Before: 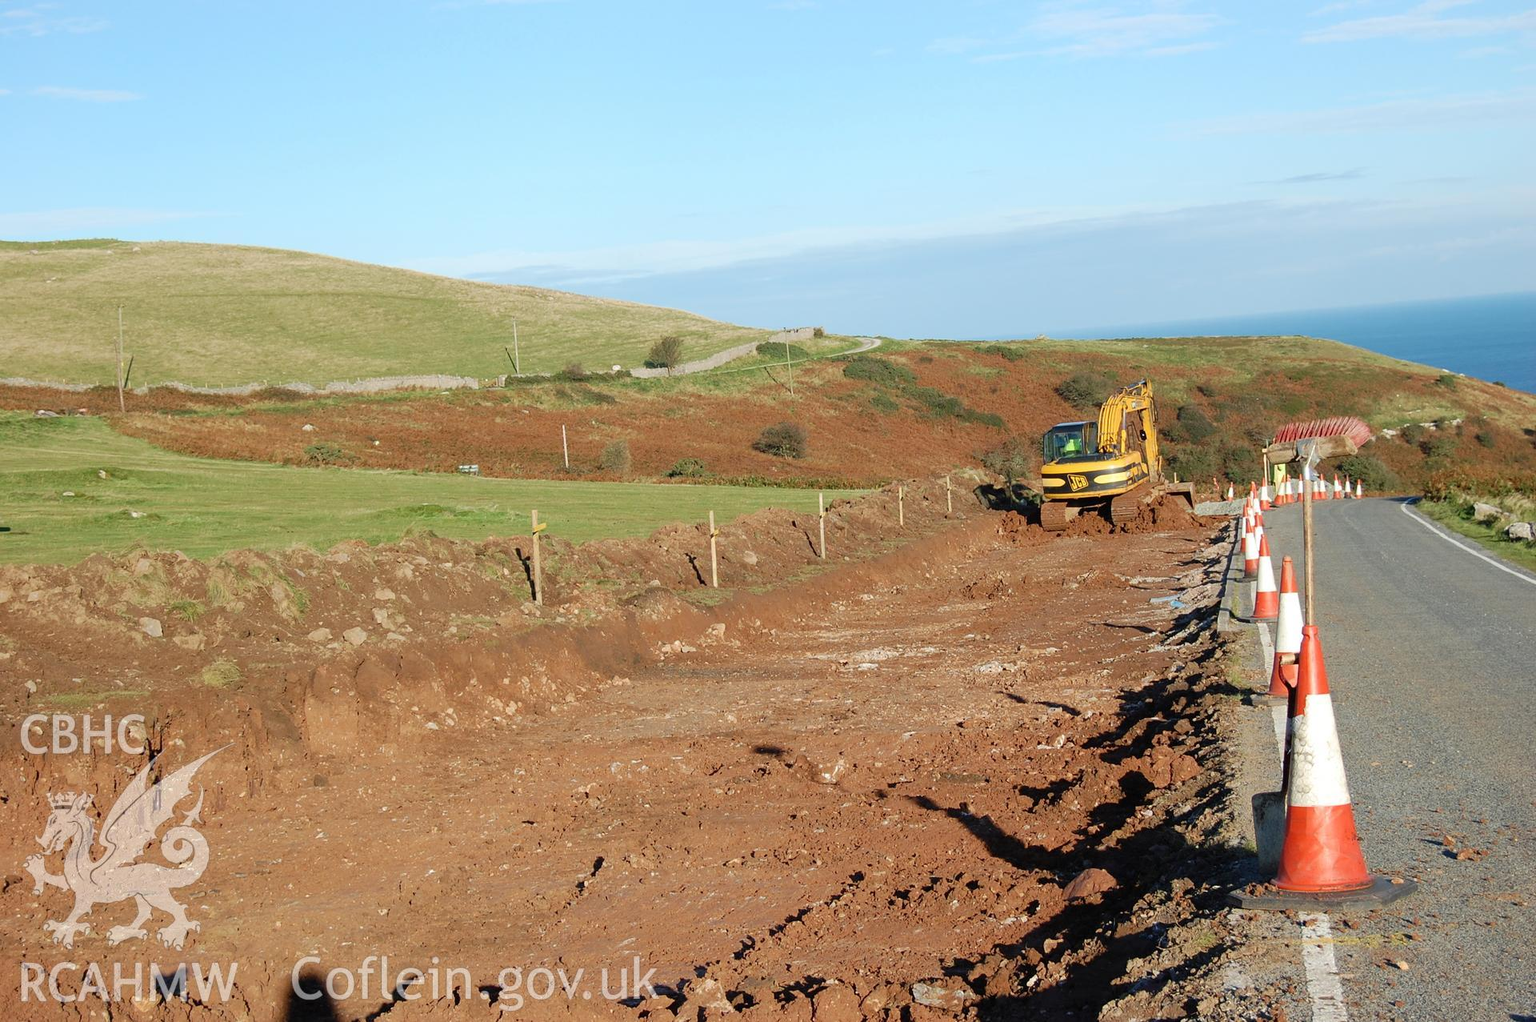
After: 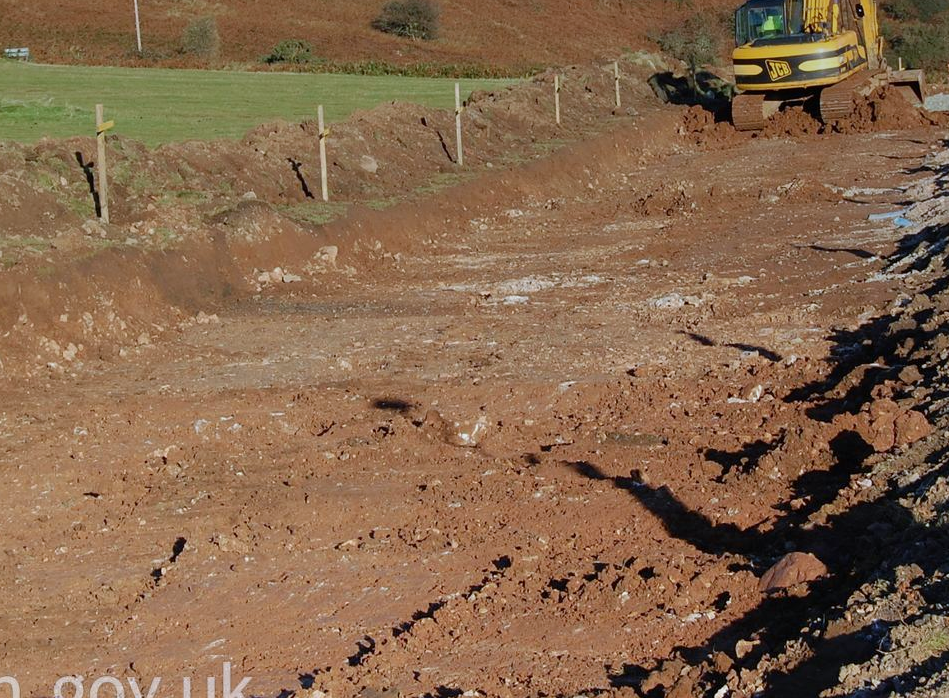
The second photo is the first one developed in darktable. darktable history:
graduated density: on, module defaults
crop: left 29.672%, top 41.786%, right 20.851%, bottom 3.487%
white balance: red 0.954, blue 1.079
